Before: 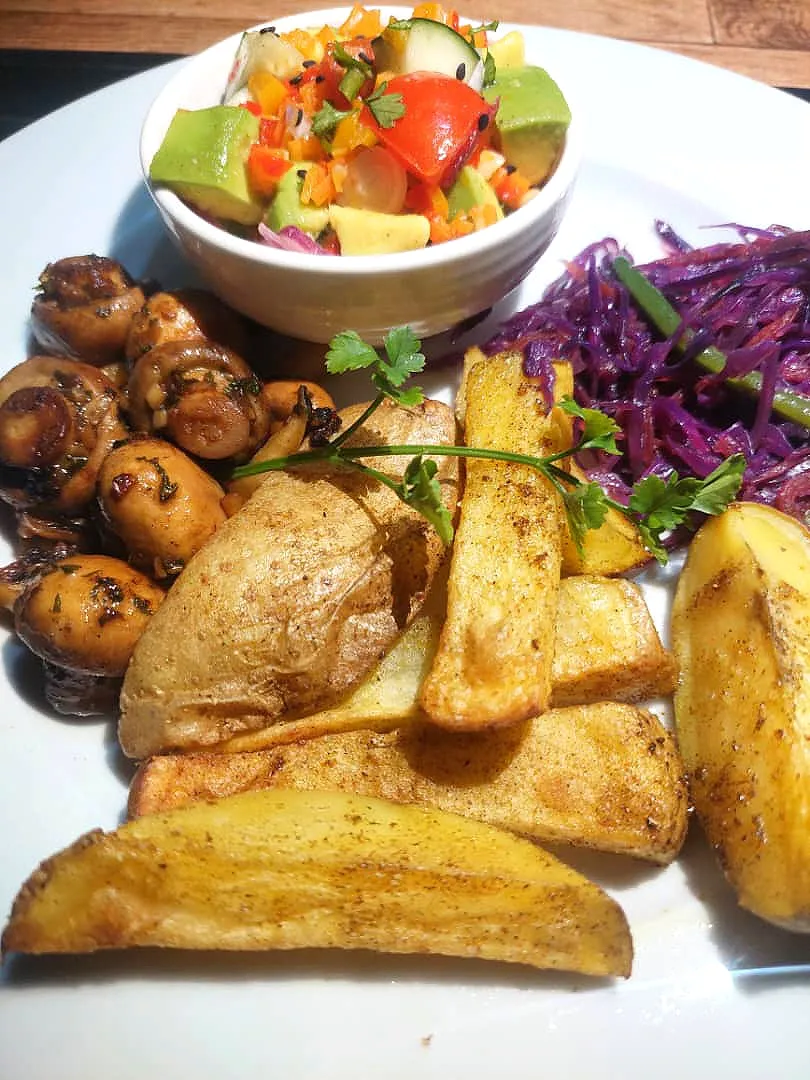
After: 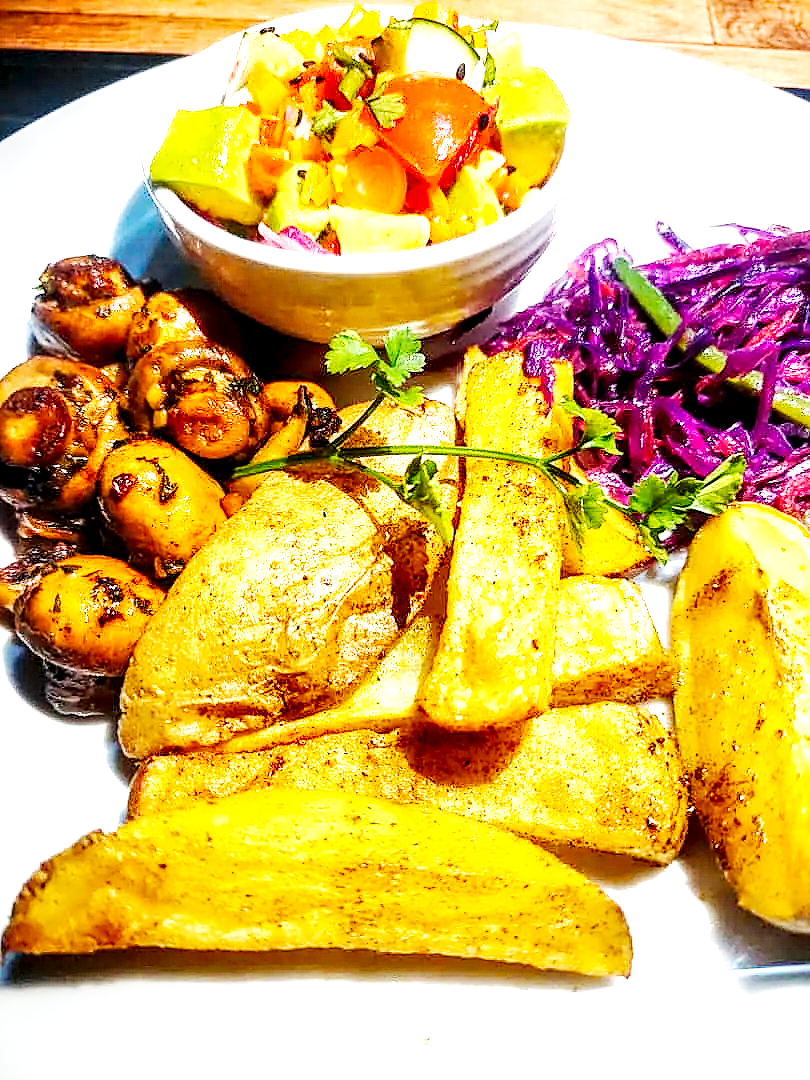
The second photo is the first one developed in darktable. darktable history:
sharpen: on, module defaults
base curve: curves: ch0 [(0, 0) (0.007, 0.004) (0.027, 0.03) (0.046, 0.07) (0.207, 0.54) (0.442, 0.872) (0.673, 0.972) (1, 1)], preserve colors none
local contrast: highlights 60%, shadows 62%, detail 160%
haze removal: compatibility mode true, adaptive false
color balance rgb: perceptual saturation grading › global saturation 19.549%, perceptual brilliance grading › mid-tones 9.173%, perceptual brilliance grading › shadows 15.287%
